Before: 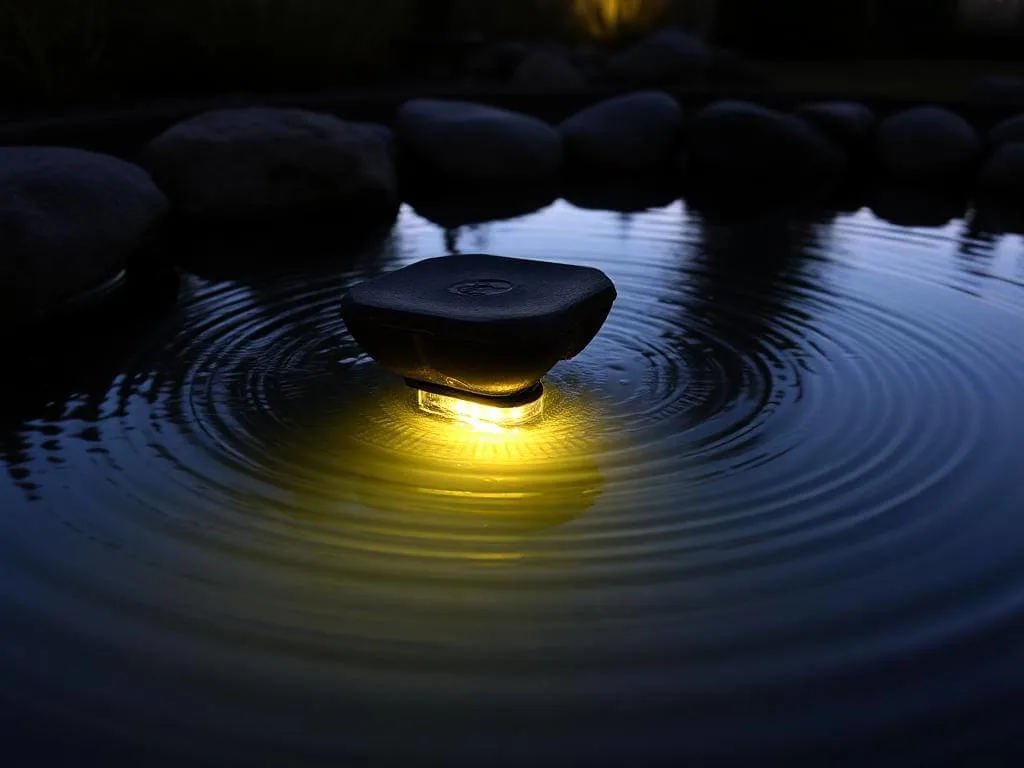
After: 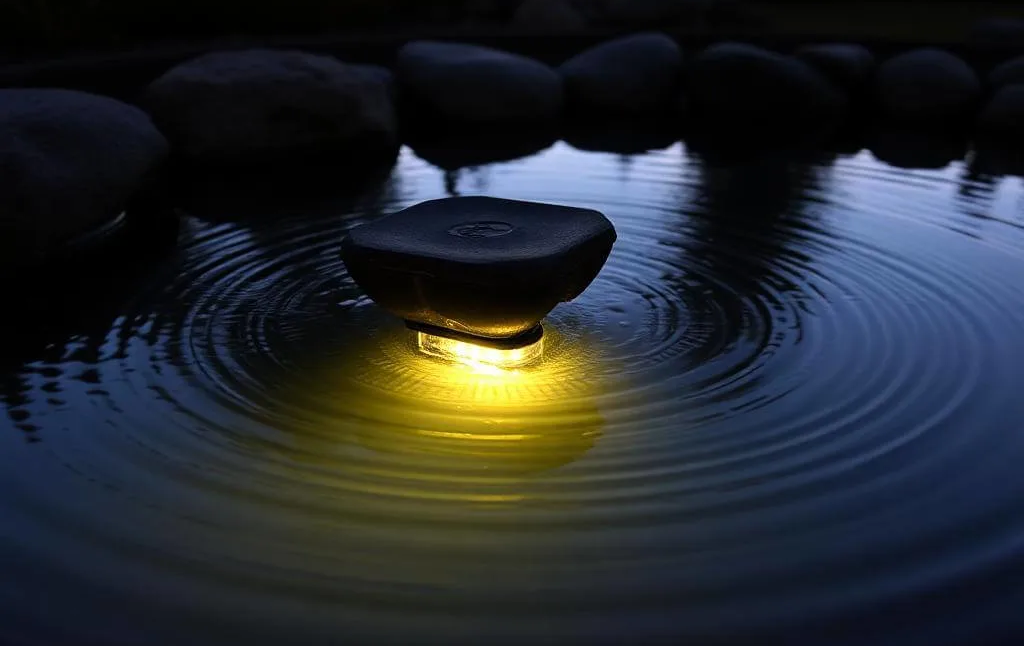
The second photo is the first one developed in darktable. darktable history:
crop: top 7.572%, bottom 8.298%
